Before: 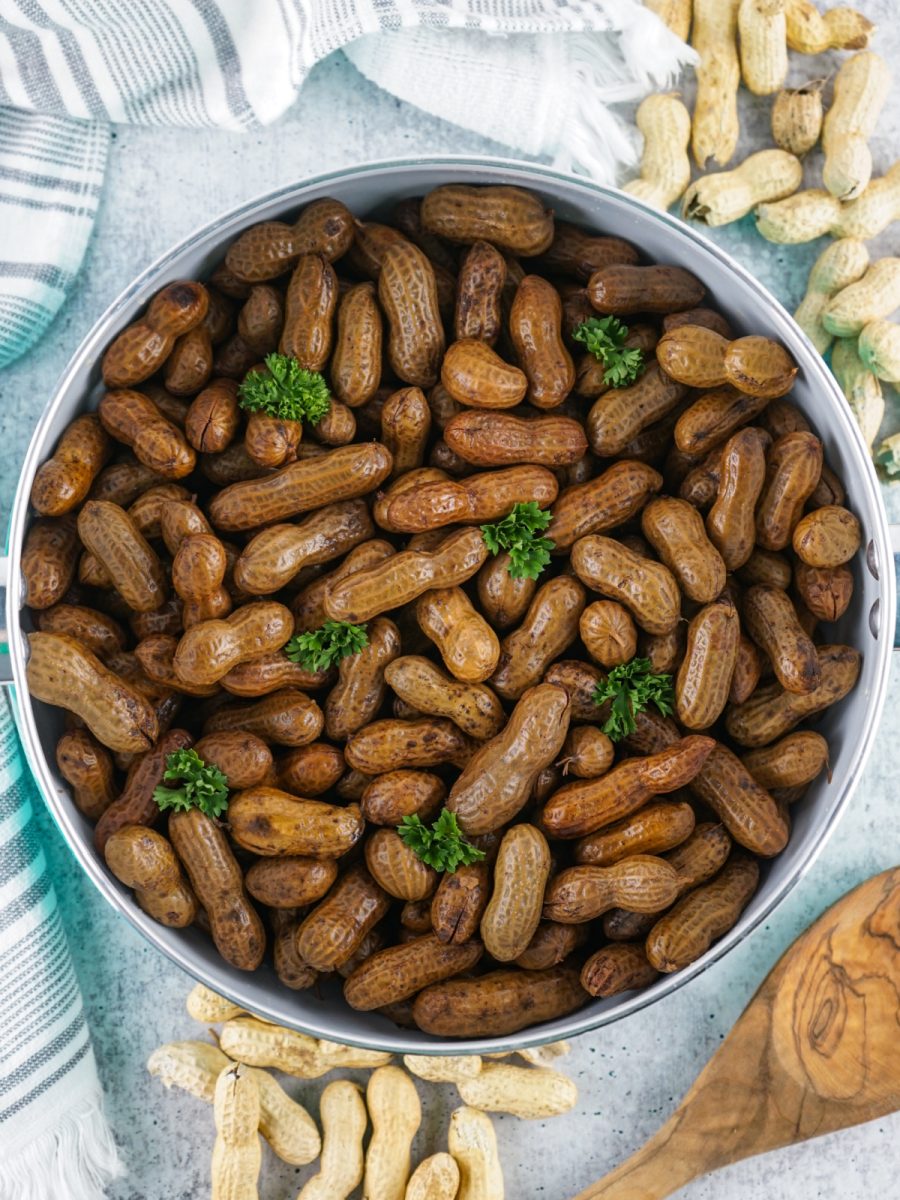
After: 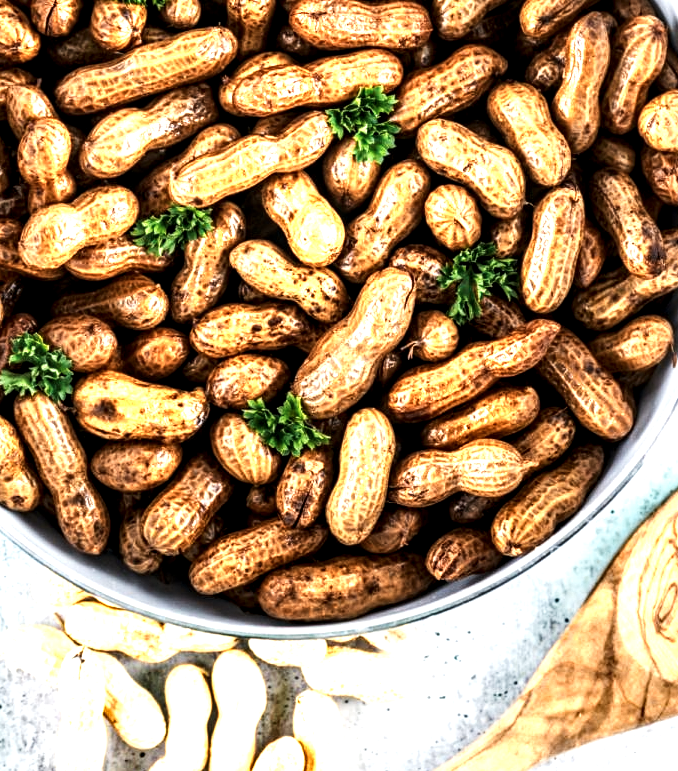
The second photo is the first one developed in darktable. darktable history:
exposure: exposure 0.609 EV, compensate highlight preservation false
crop and rotate: left 17.295%, top 34.704%, right 7.317%, bottom 0.98%
tone curve: curves: ch0 [(0, 0.011) (0.139, 0.106) (0.295, 0.271) (0.499, 0.523) (0.739, 0.782) (0.857, 0.879) (1, 0.967)]; ch1 [(0, 0) (0.291, 0.229) (0.394, 0.365) (0.469, 0.456) (0.507, 0.504) (0.527, 0.546) (0.571, 0.614) (0.725, 0.779) (1, 1)]; ch2 [(0, 0) (0.125, 0.089) (0.35, 0.317) (0.437, 0.42) (0.502, 0.499) (0.537, 0.551) (0.613, 0.636) (1, 1)], preserve colors none
local contrast: highlights 60%, shadows 64%, detail 160%
color zones: curves: ch0 [(0.018, 0.548) (0.197, 0.654) (0.425, 0.447) (0.605, 0.658) (0.732, 0.579)]; ch1 [(0.105, 0.531) (0.224, 0.531) (0.386, 0.39) (0.618, 0.456) (0.732, 0.456) (0.956, 0.421)]; ch2 [(0.039, 0.583) (0.215, 0.465) (0.399, 0.544) (0.465, 0.548) (0.614, 0.447) (0.724, 0.43) (0.882, 0.623) (0.956, 0.632)]
color balance rgb: shadows lift › chroma 2.044%, shadows lift › hue 51.8°, power › hue 211.12°, perceptual saturation grading › global saturation 0.506%, perceptual brilliance grading › global brilliance 15.008%, perceptual brilliance grading › shadows -35.377%, global vibrance 20%
